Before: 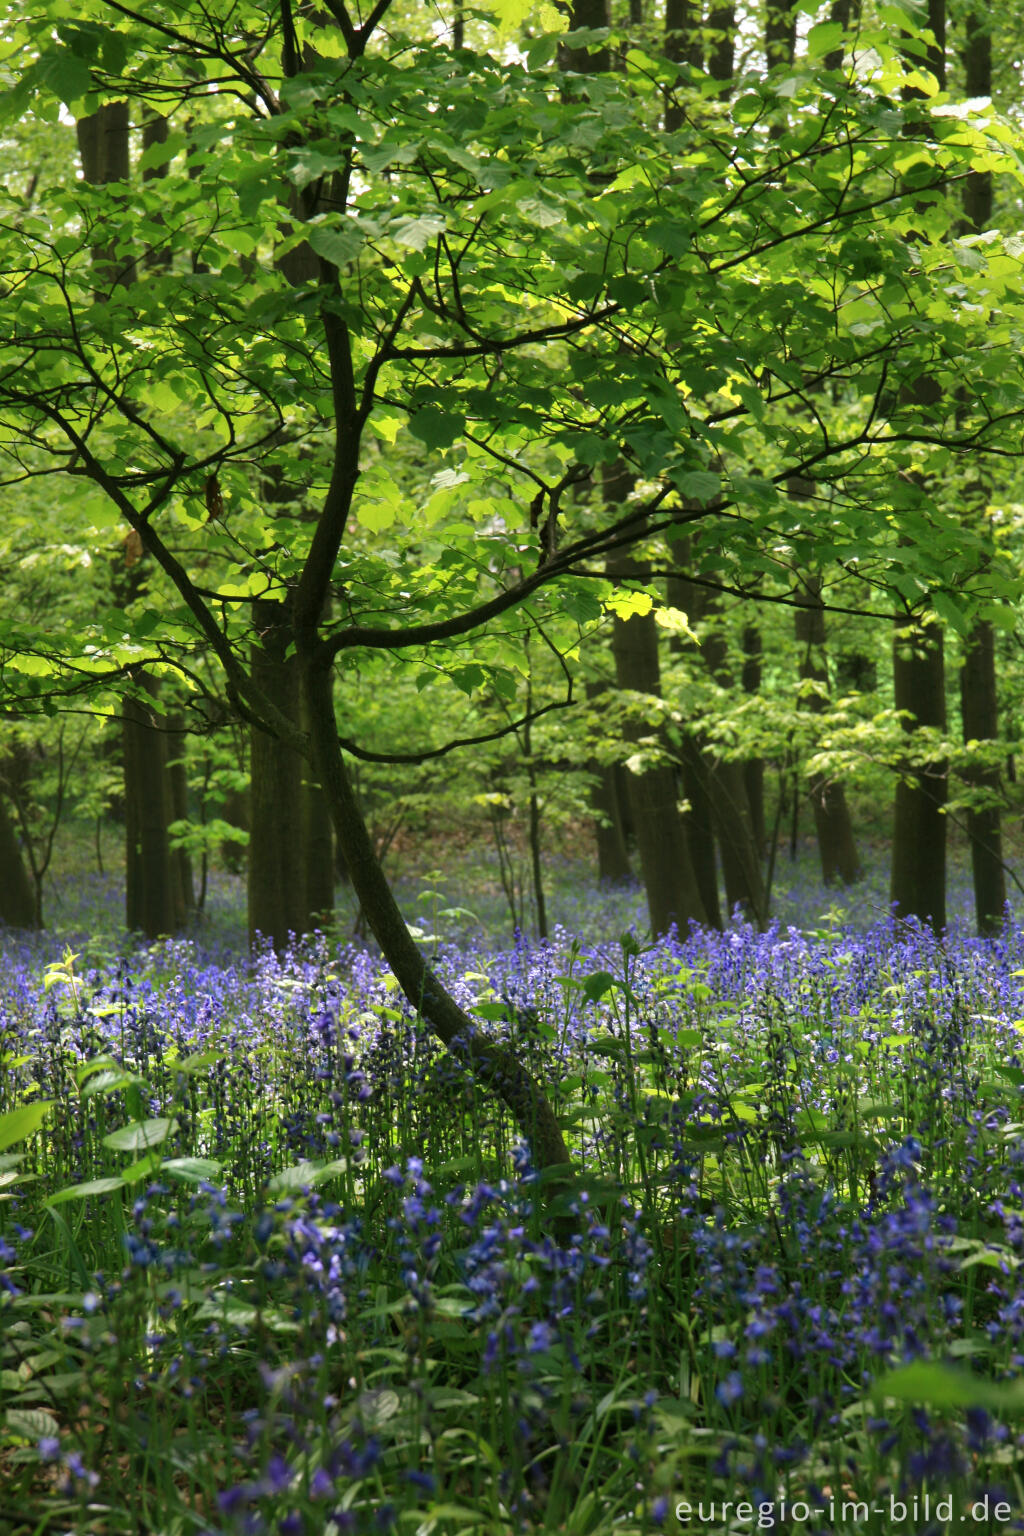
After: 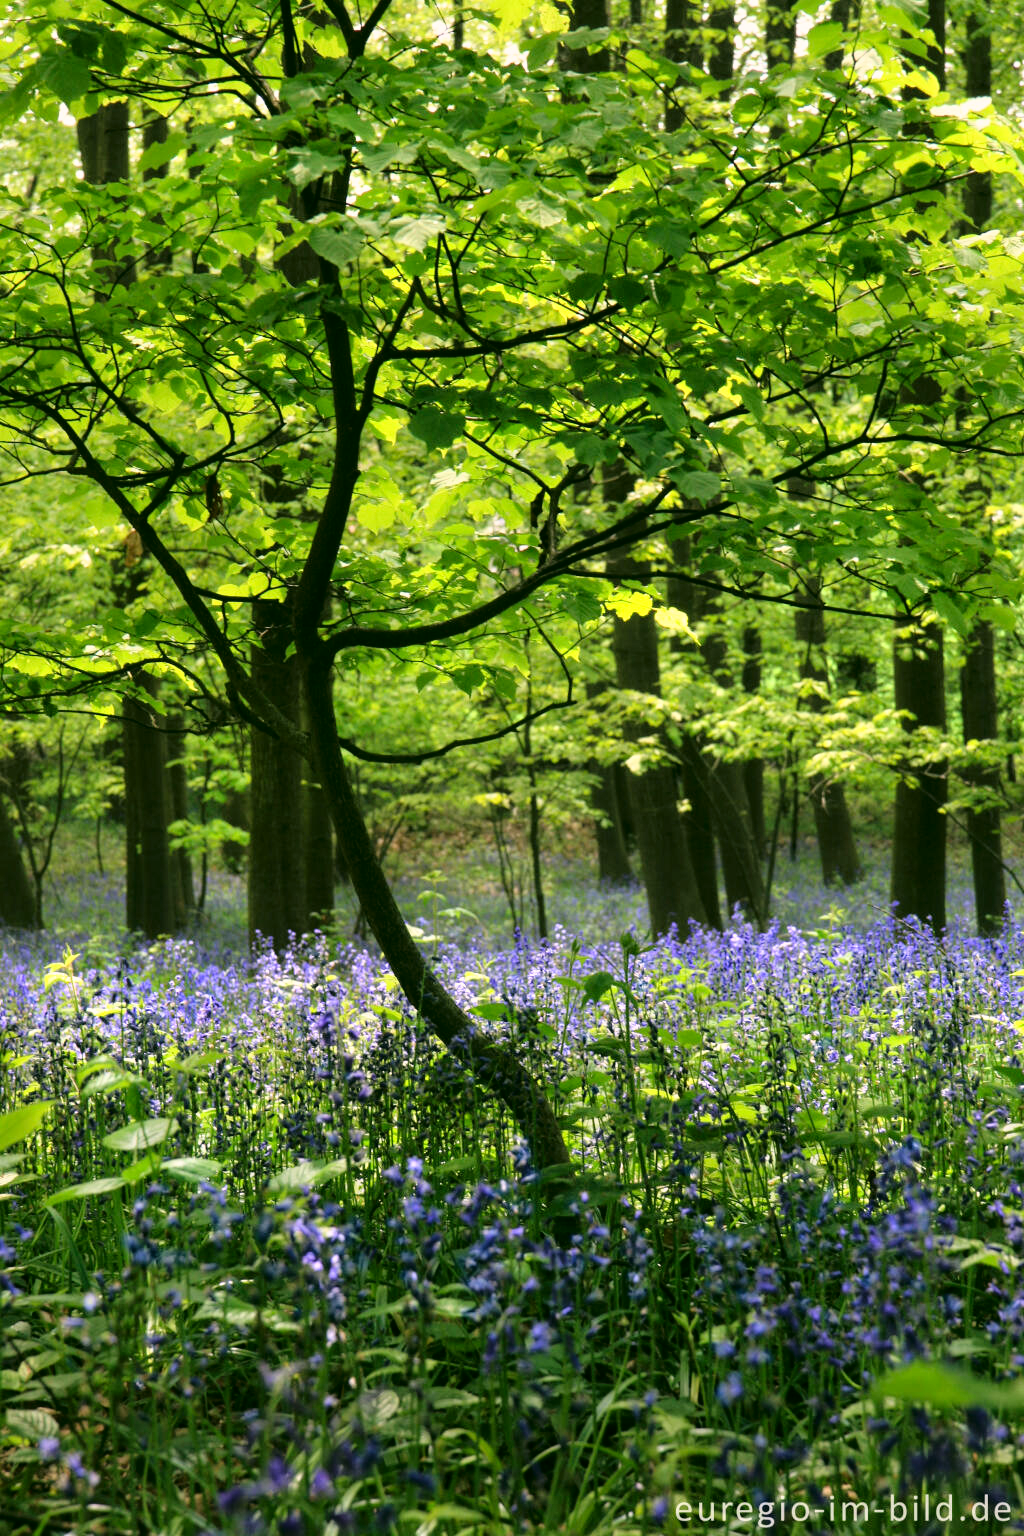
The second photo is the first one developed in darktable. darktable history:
color correction: highlights a* 4.03, highlights b* 4.93, shadows a* -7.88, shadows b* 5.05
tone curve: curves: ch0 [(0, 0.013) (0.129, 0.1) (0.327, 0.382) (0.489, 0.573) (0.66, 0.748) (0.858, 0.926) (1, 0.977)]; ch1 [(0, 0) (0.353, 0.344) (0.45, 0.46) (0.498, 0.498) (0.521, 0.512) (0.563, 0.559) (0.592, 0.578) (0.647, 0.657) (1, 1)]; ch2 [(0, 0) (0.333, 0.346) (0.375, 0.375) (0.424, 0.43) (0.476, 0.492) (0.502, 0.502) (0.524, 0.531) (0.579, 0.61) (0.612, 0.644) (0.66, 0.715) (1, 1)], color space Lab, linked channels, preserve colors none
local contrast: highlights 103%, shadows 98%, detail 119%, midtone range 0.2
